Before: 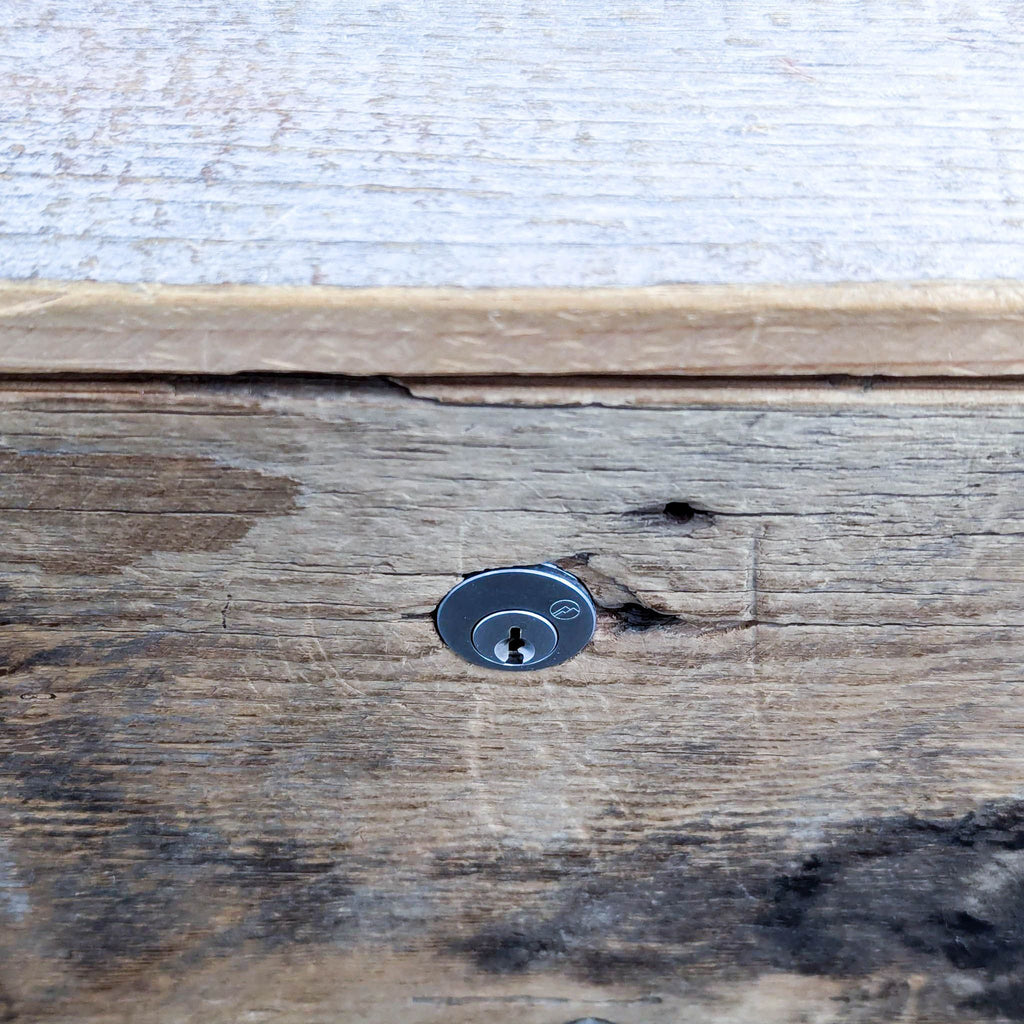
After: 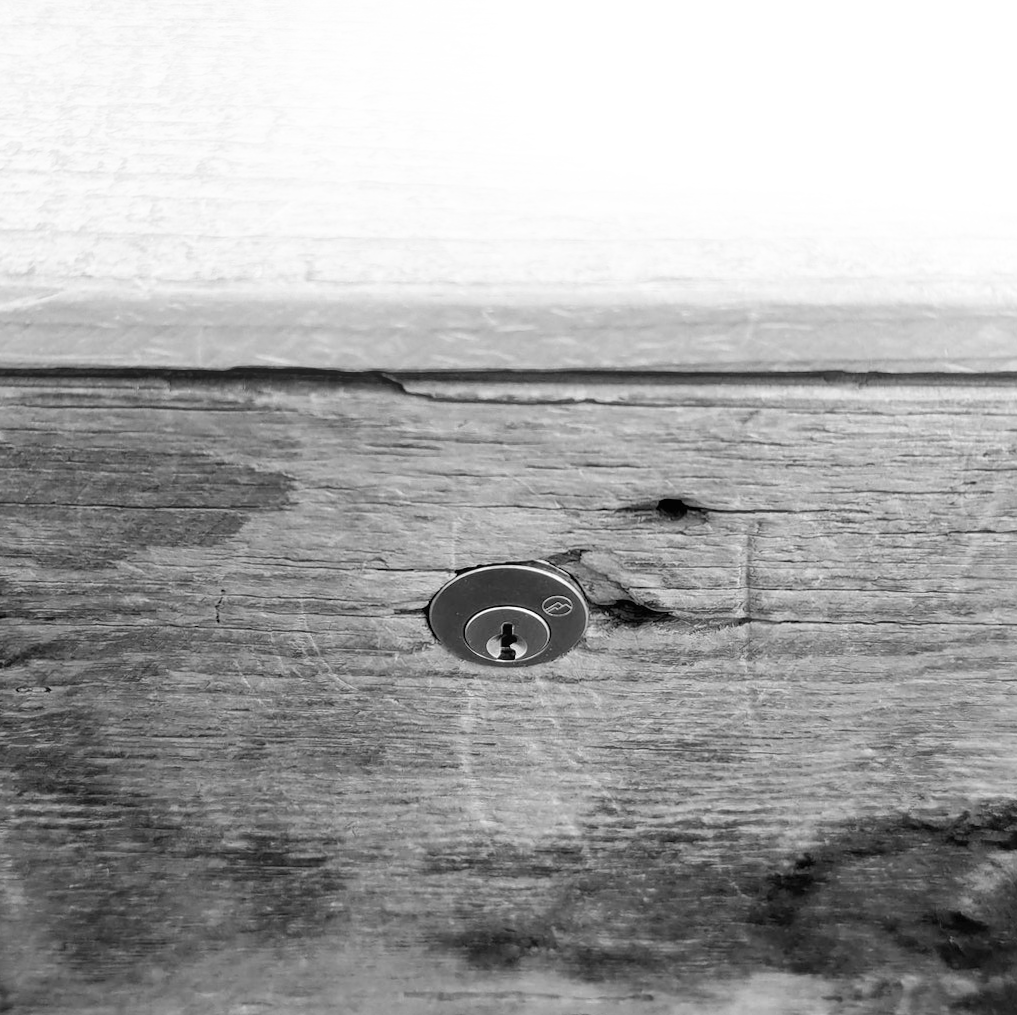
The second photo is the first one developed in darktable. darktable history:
color correction: saturation 0.85
monochrome: on, module defaults
color balance rgb: perceptual saturation grading › global saturation 20%, perceptual saturation grading › highlights -25%, perceptual saturation grading › shadows 25%
rotate and perspective: rotation 0.192°, lens shift (horizontal) -0.015, crop left 0.005, crop right 0.996, crop top 0.006, crop bottom 0.99
bloom: size 16%, threshold 98%, strength 20%
